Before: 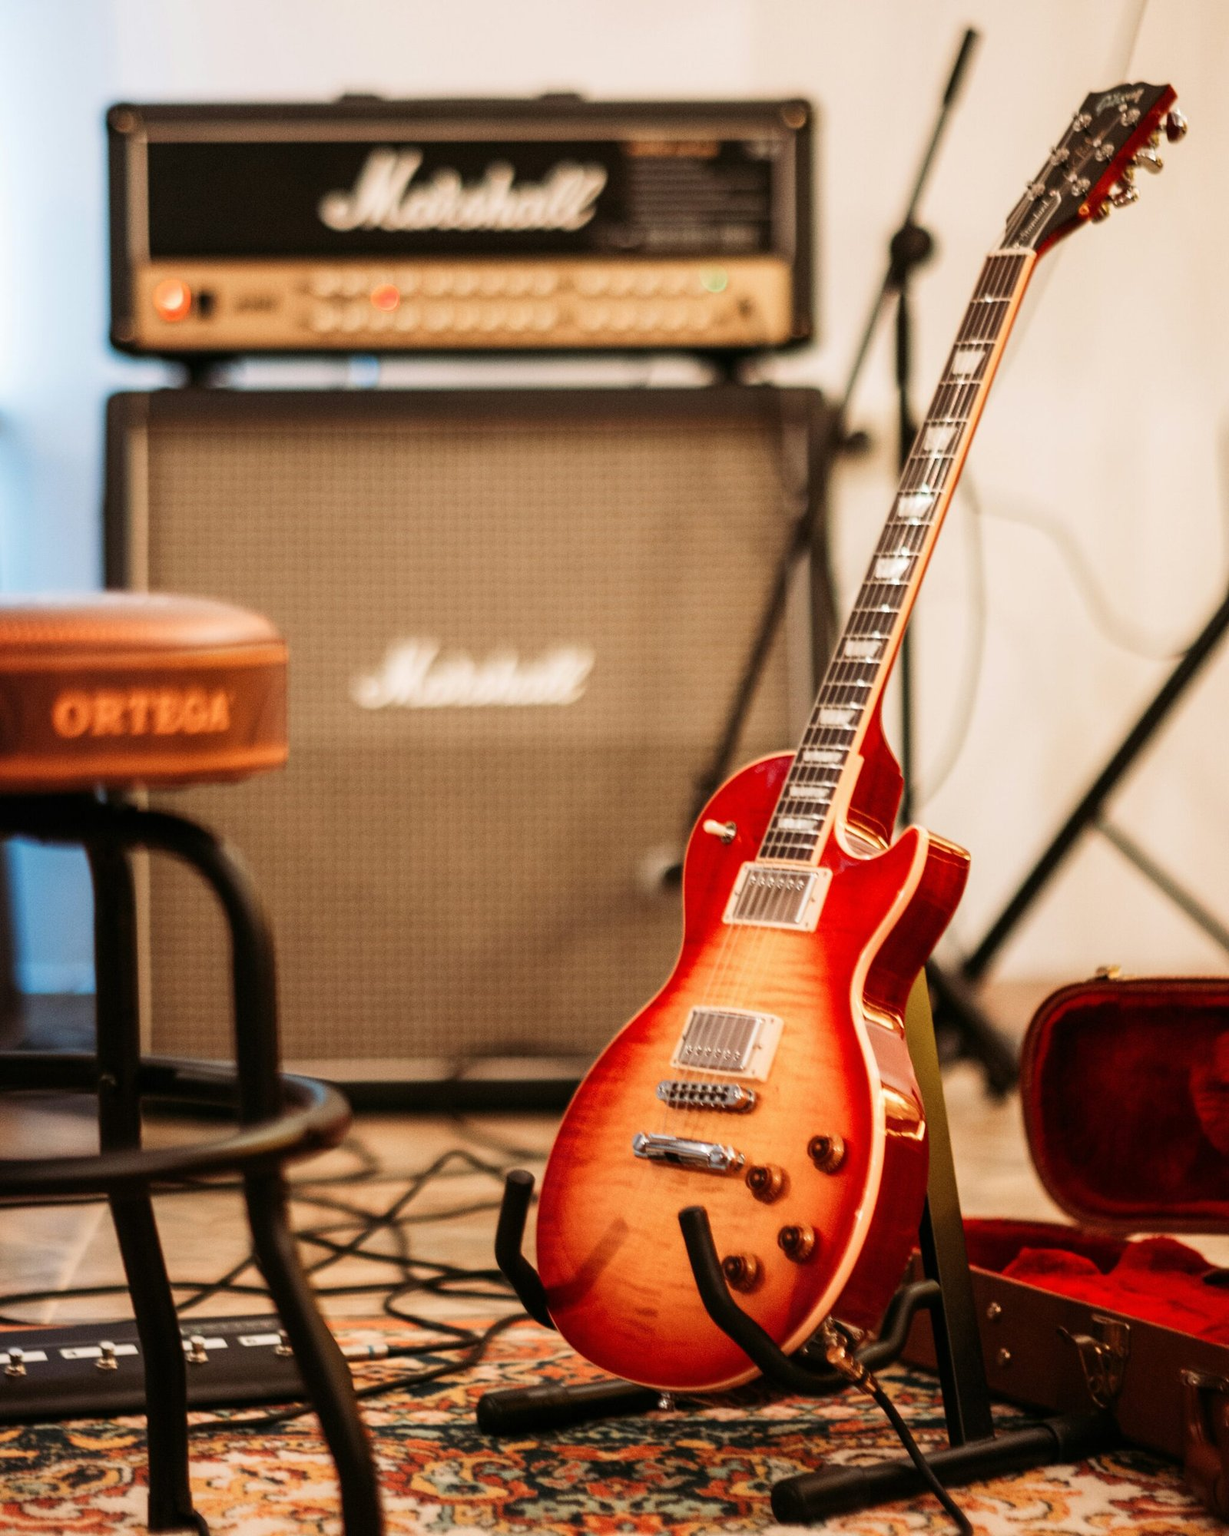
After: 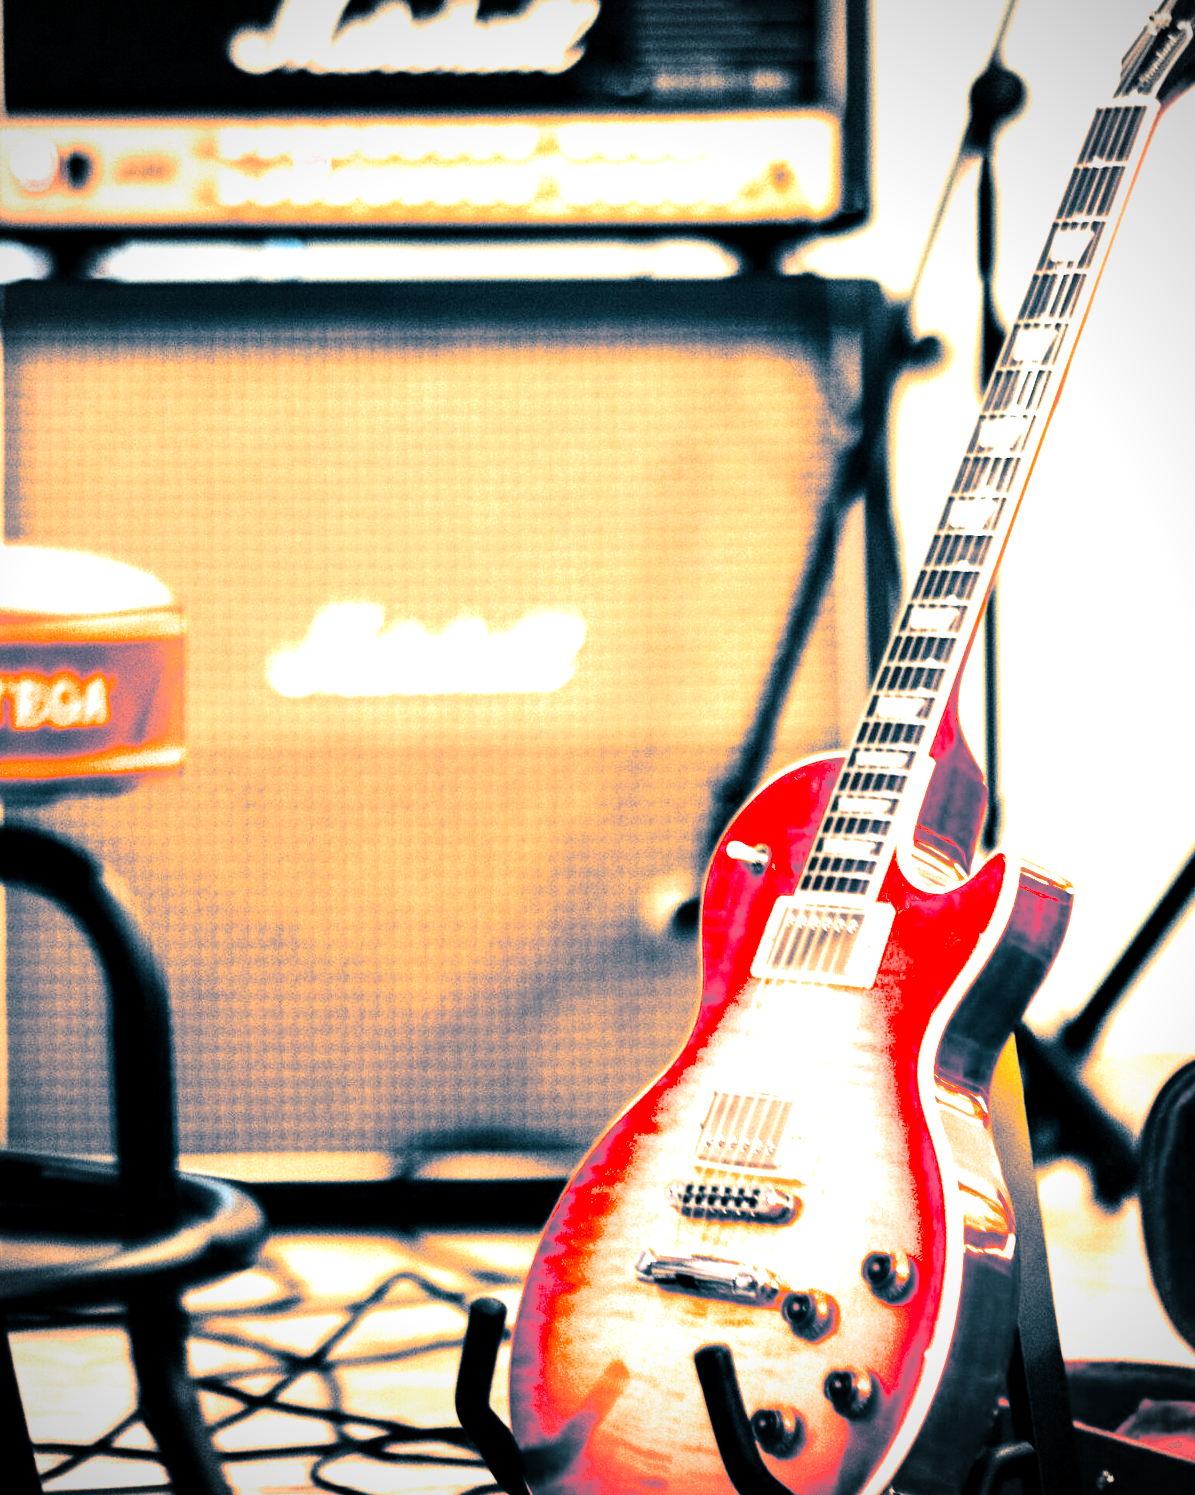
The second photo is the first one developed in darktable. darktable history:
tone equalizer: -8 EV 0.001 EV, -7 EV -0.002 EV, -6 EV 0.002 EV, -5 EV -0.03 EV, -4 EV -0.116 EV, -3 EV -0.169 EV, -2 EV 0.24 EV, -1 EV 0.702 EV, +0 EV 0.493 EV
vignetting: fall-off start 79.88%
split-toning: shadows › hue 212.4°, balance -70
crop and rotate: left 11.831%, top 11.346%, right 13.429%, bottom 13.899%
contrast brightness saturation: contrast 0.19, brightness -0.24, saturation 0.11
exposure: exposure 1.061 EV, compensate highlight preservation false
